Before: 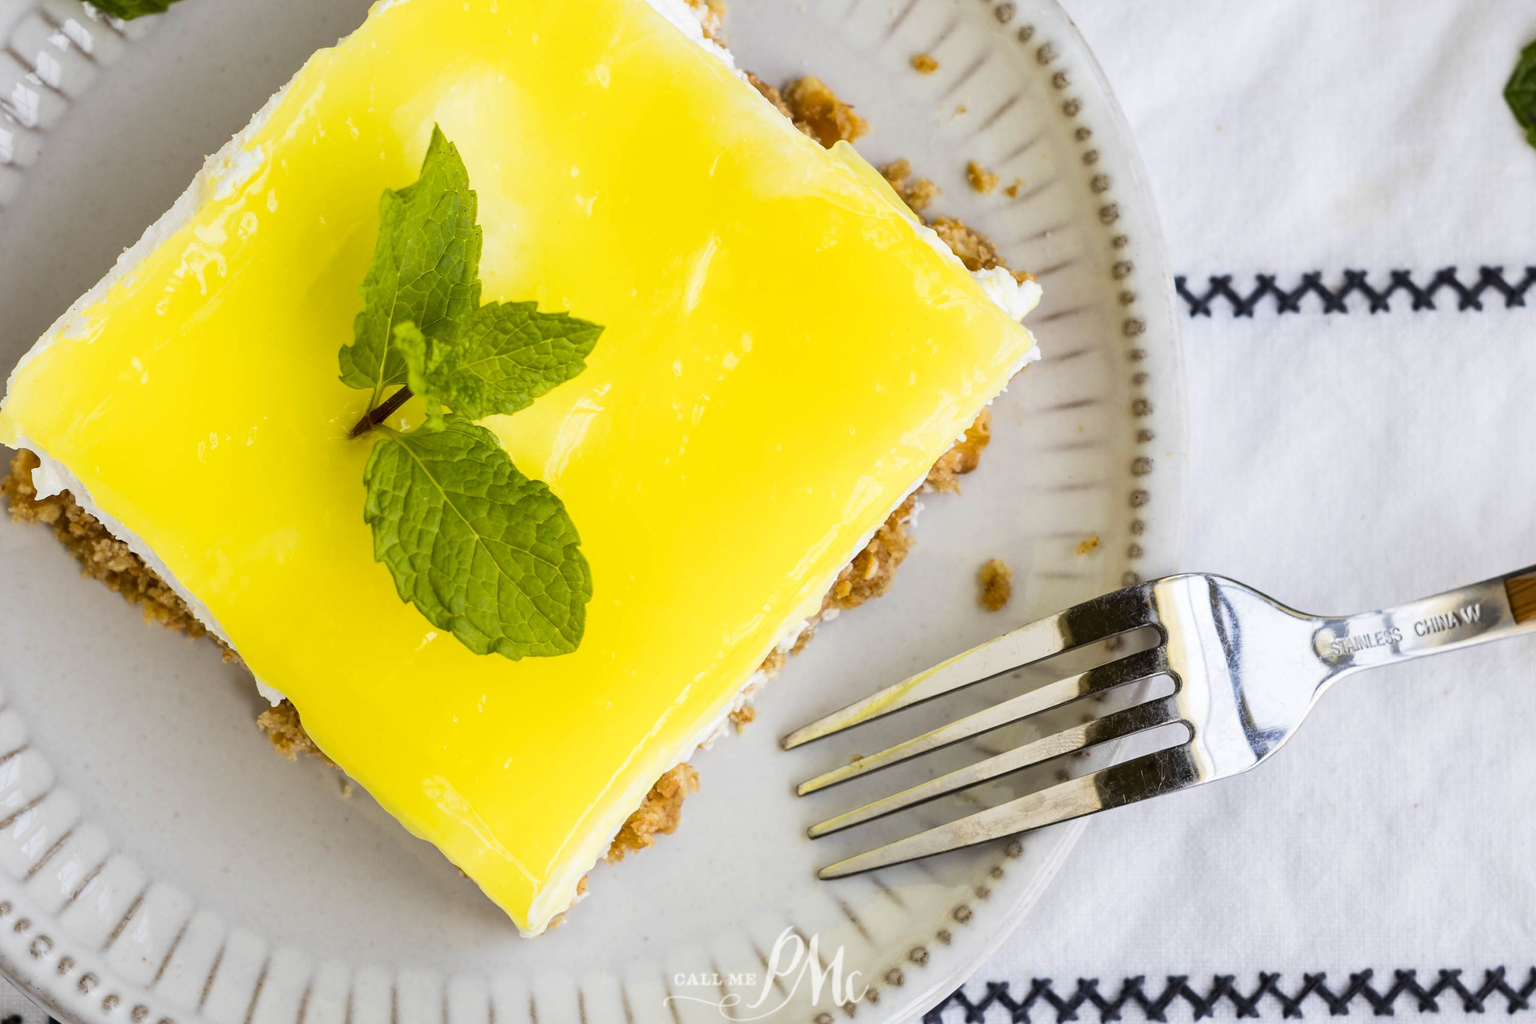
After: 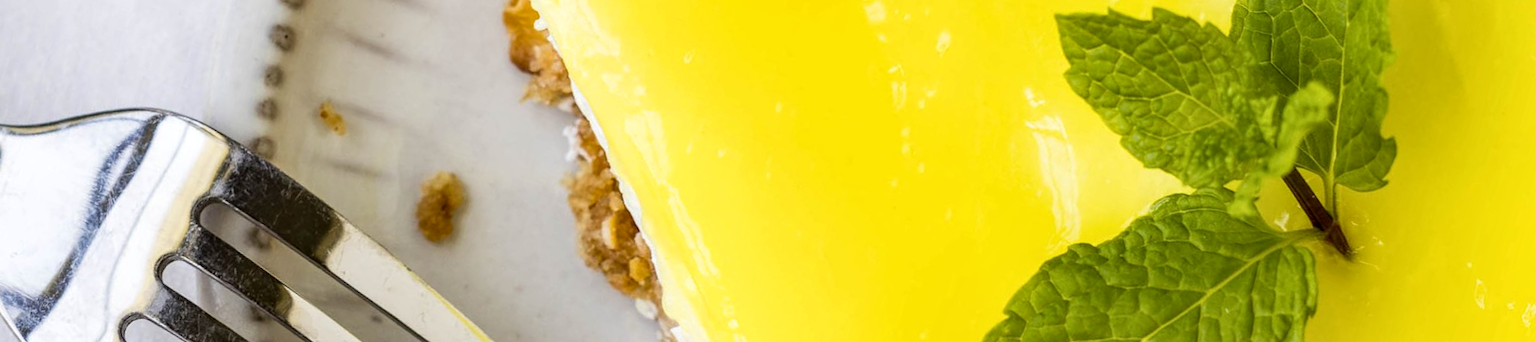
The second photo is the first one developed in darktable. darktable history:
crop and rotate: angle 16.12°, top 30.835%, bottom 35.653%
local contrast: on, module defaults
